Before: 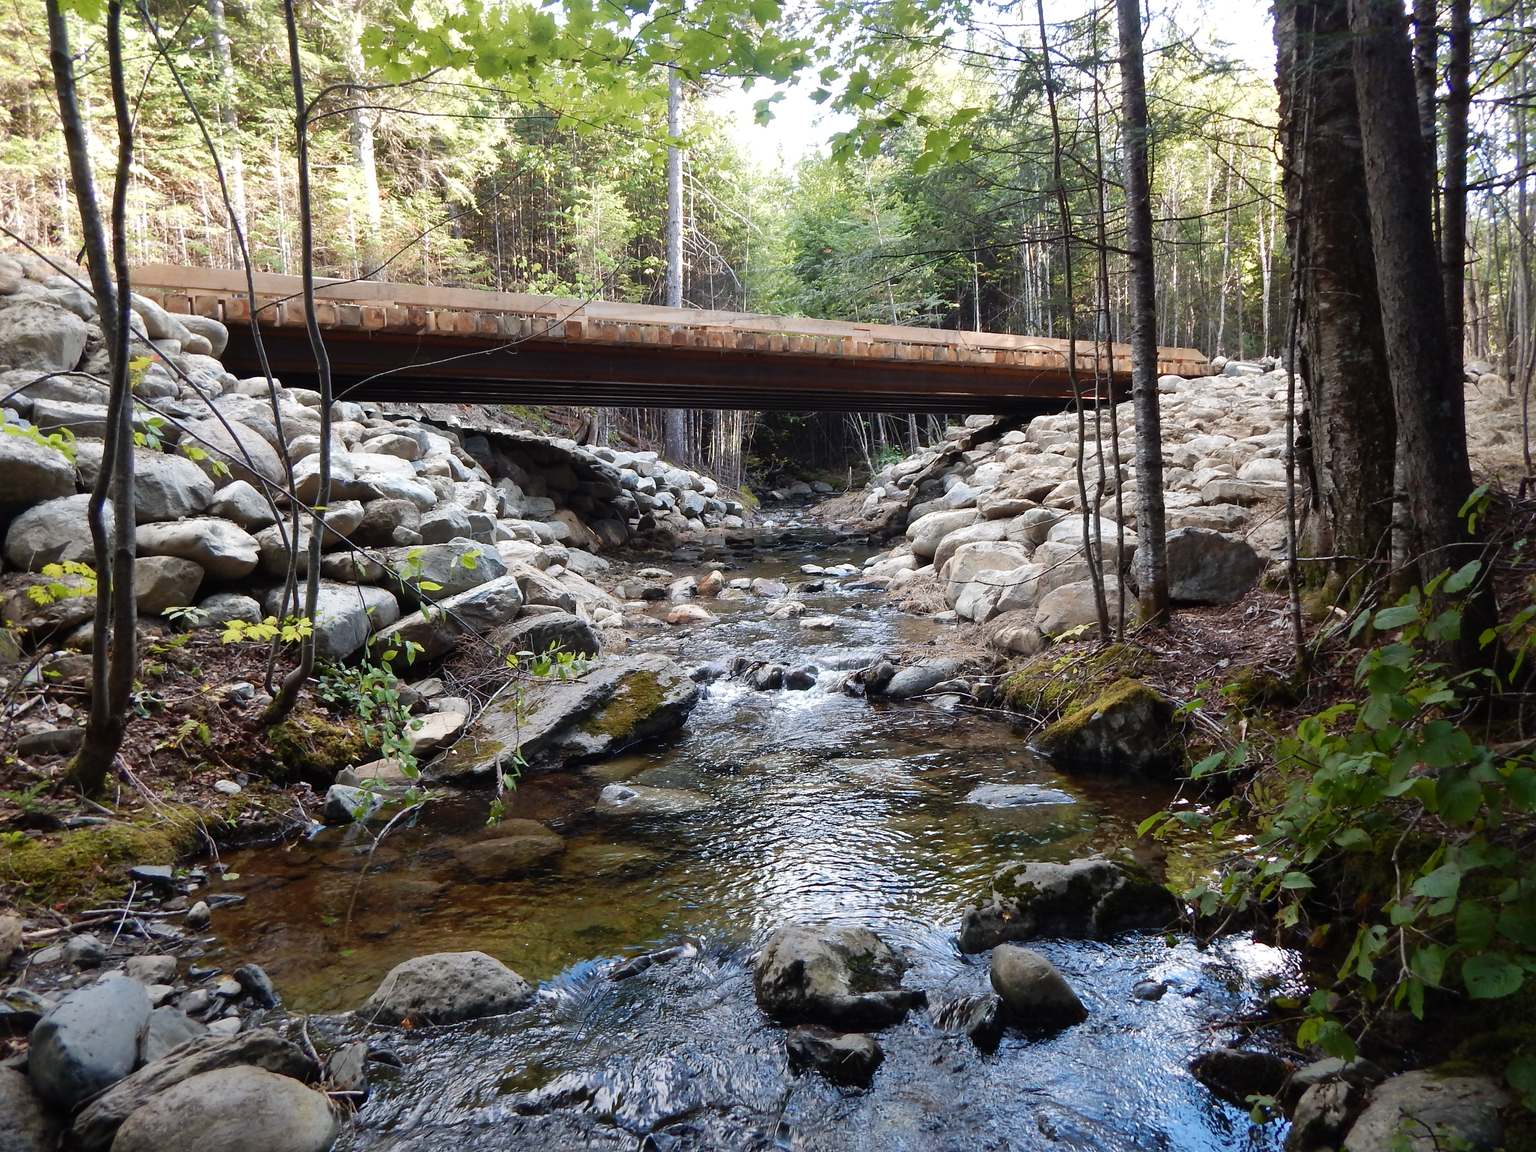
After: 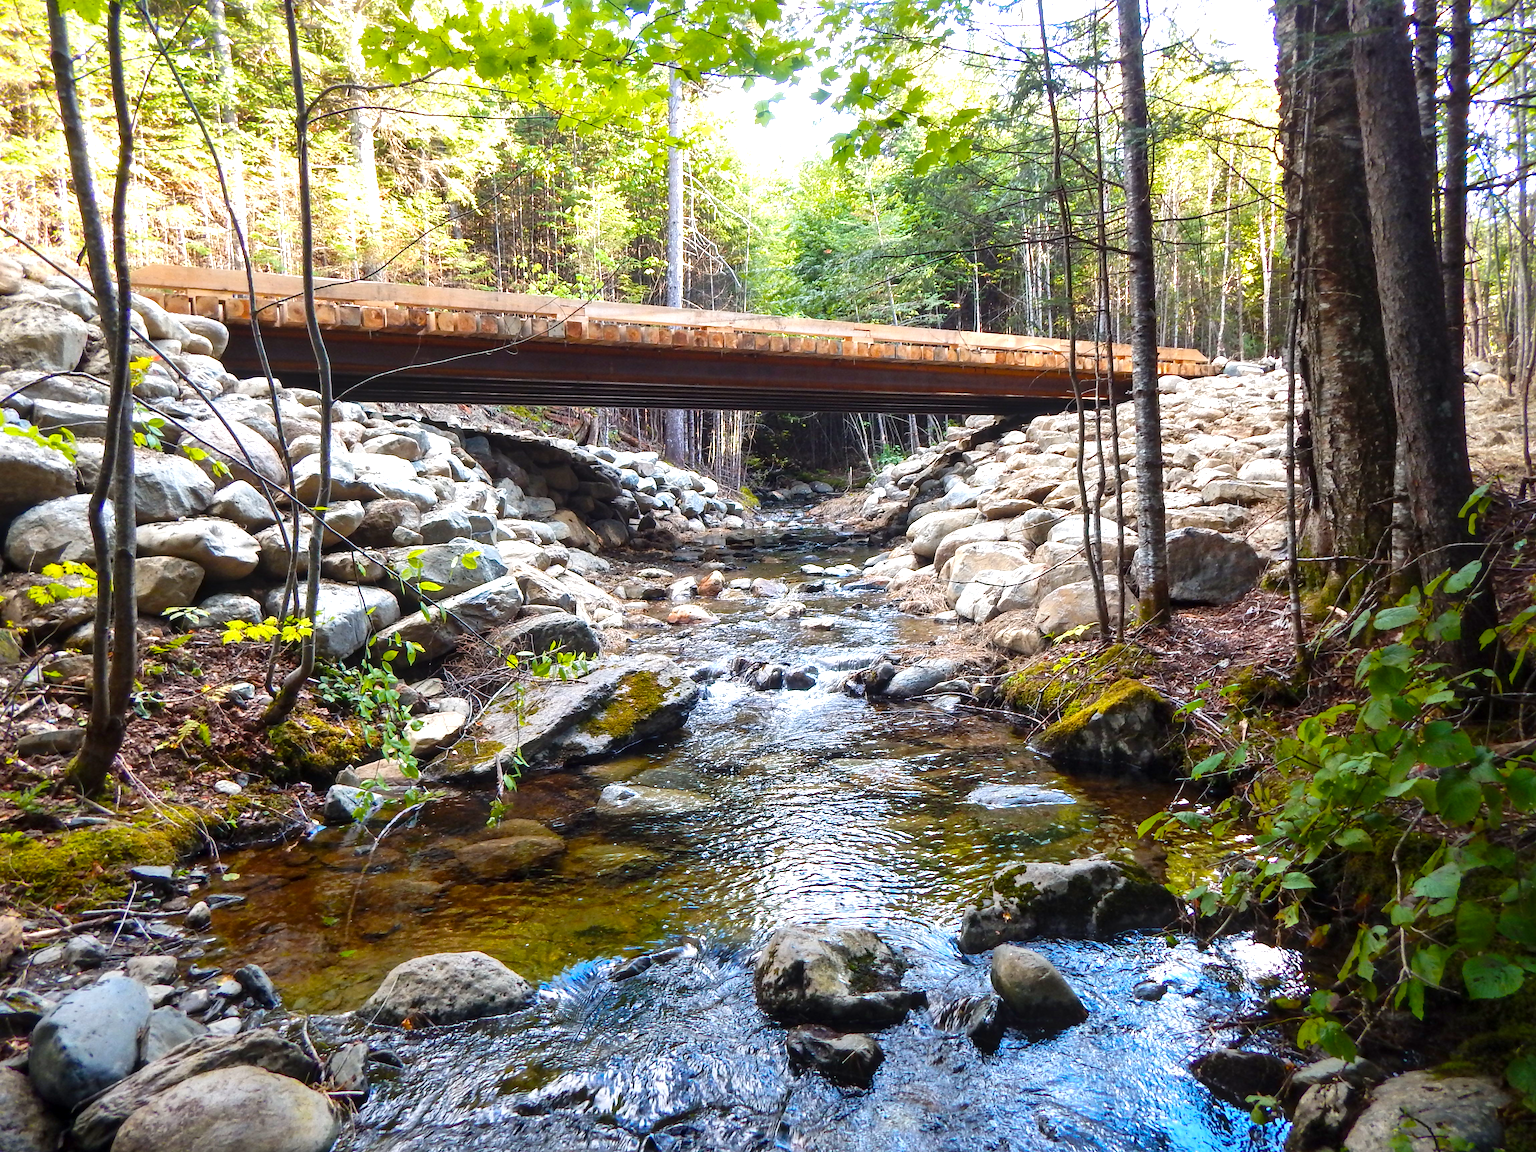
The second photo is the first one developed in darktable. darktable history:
exposure: black level correction 0, exposure 0.7 EV, compensate exposure bias true, compensate highlight preservation false
color balance rgb: linear chroma grading › global chroma 15%, perceptual saturation grading › global saturation 30%
local contrast: on, module defaults
